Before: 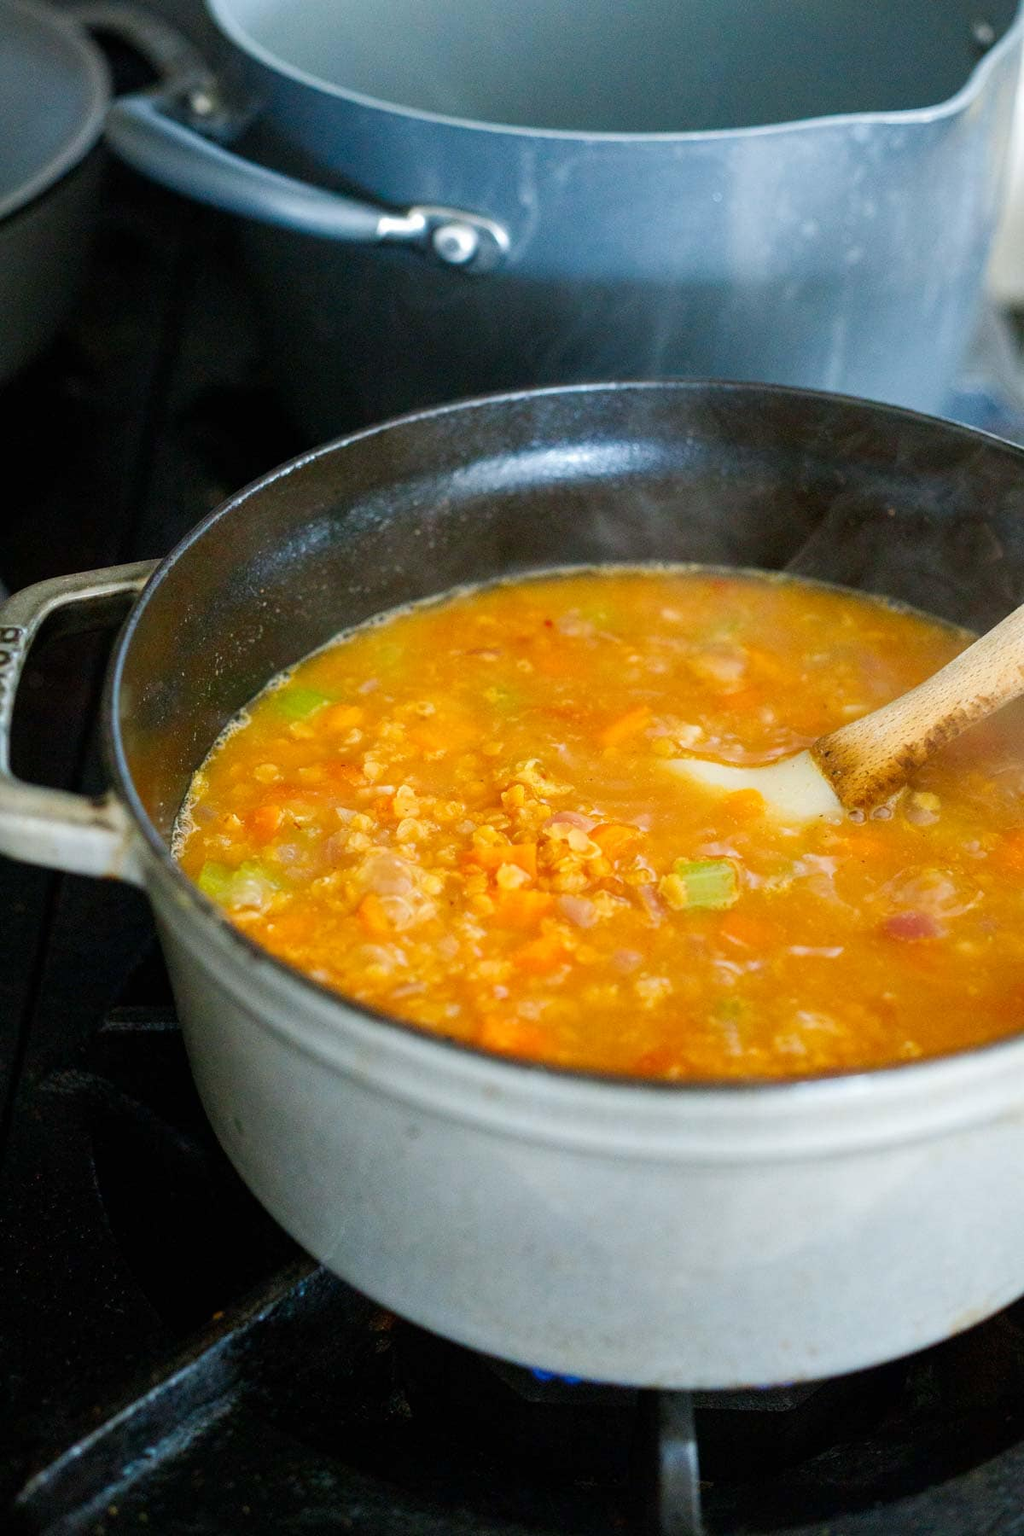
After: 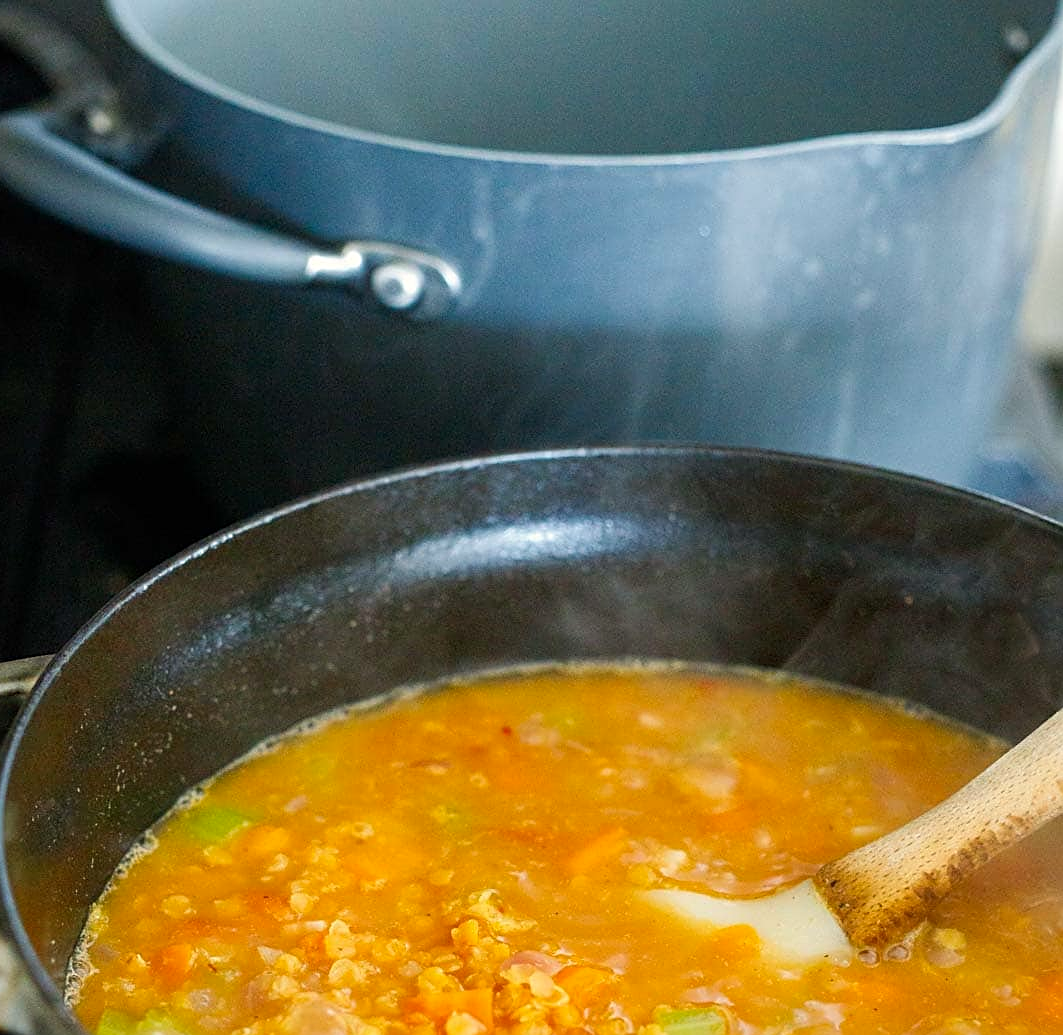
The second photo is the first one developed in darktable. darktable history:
sharpen: on, module defaults
crop and rotate: left 11.376%, bottom 42.49%
color correction: highlights b* 3.02
